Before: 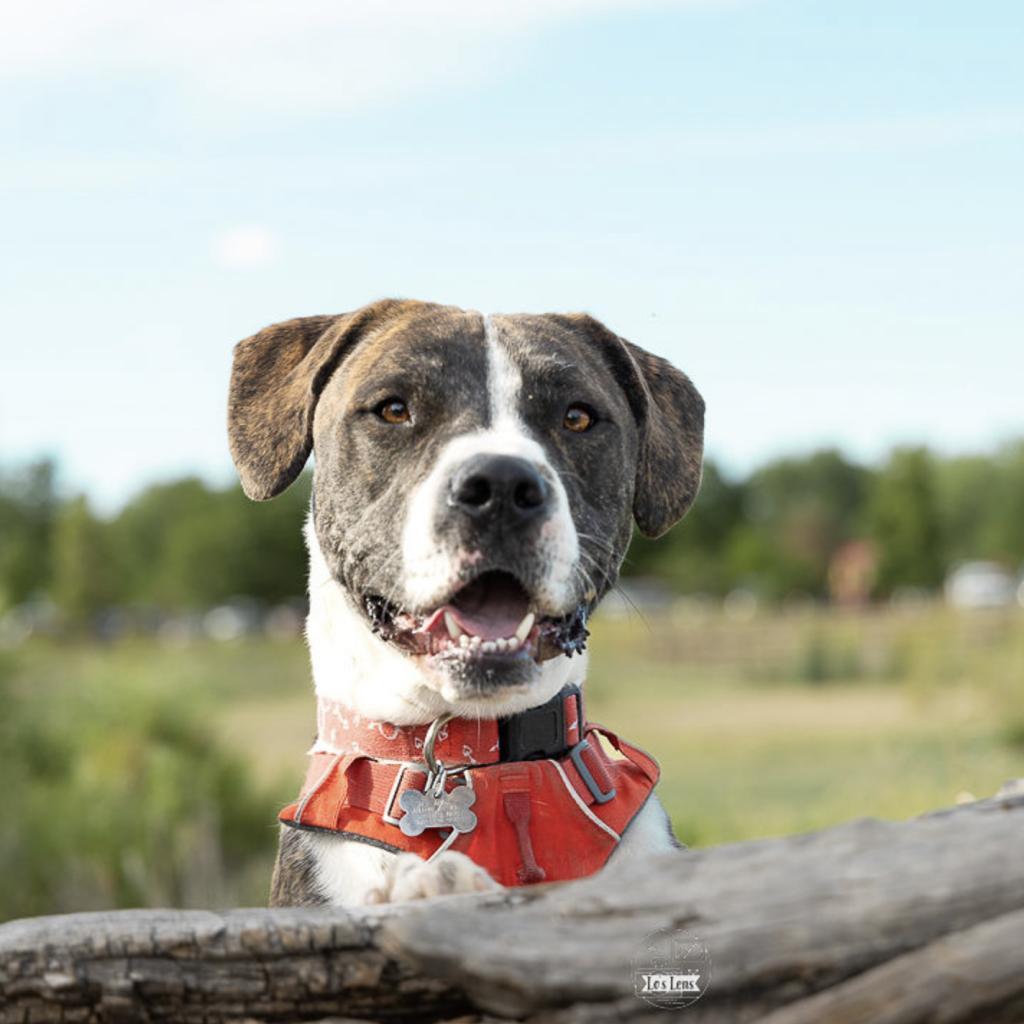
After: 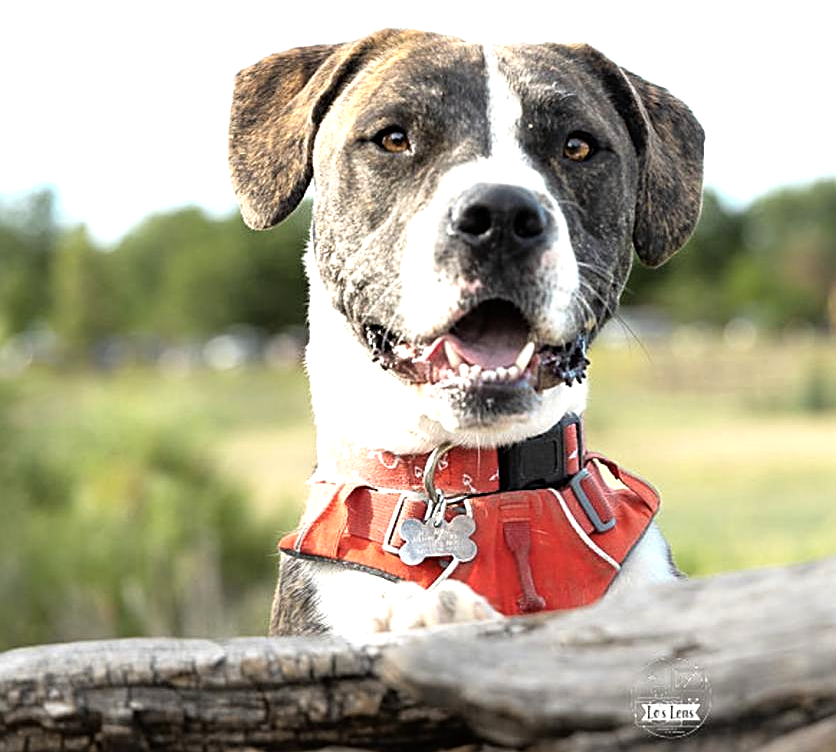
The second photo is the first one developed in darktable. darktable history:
tone equalizer: -8 EV -0.746 EV, -7 EV -0.693 EV, -6 EV -0.629 EV, -5 EV -0.418 EV, -3 EV 0.4 EV, -2 EV 0.6 EV, -1 EV 0.69 EV, +0 EV 0.757 EV
crop: top 26.538%, right 17.994%
sharpen: amount 0.574
